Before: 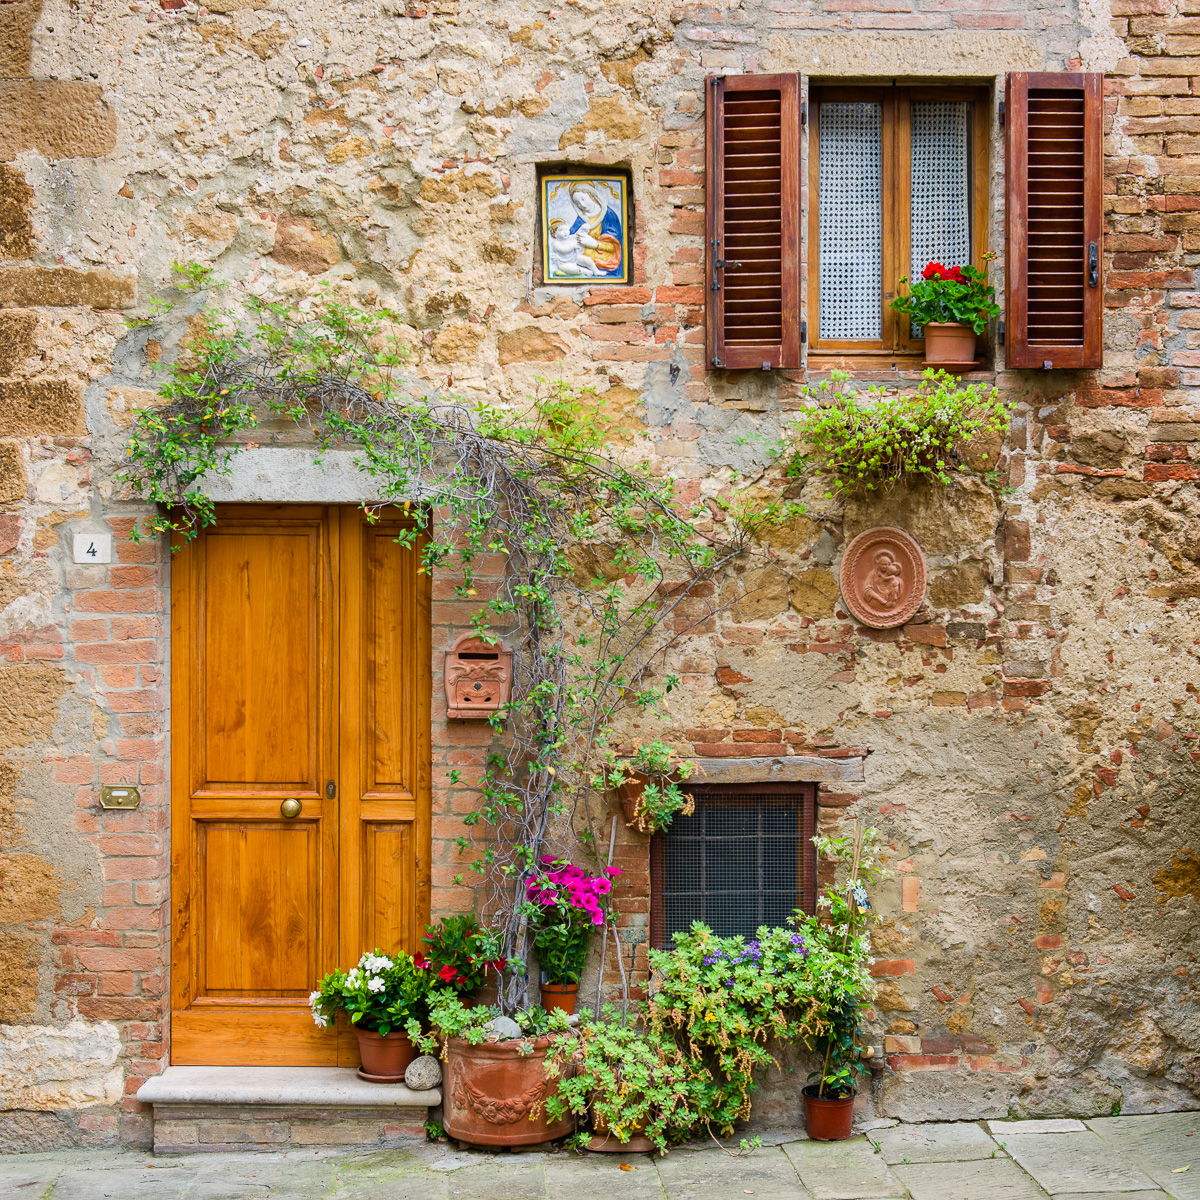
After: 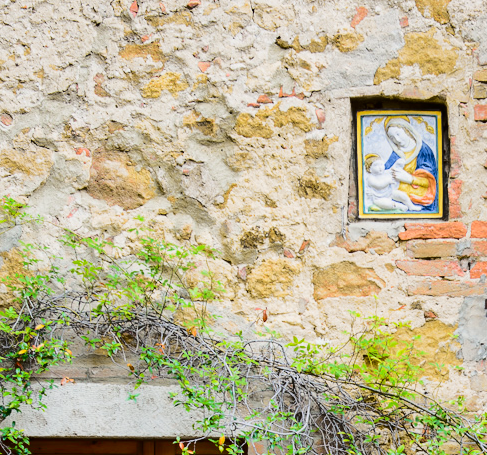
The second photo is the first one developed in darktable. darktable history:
tone curve: curves: ch0 [(0, 0) (0.094, 0.039) (0.243, 0.155) (0.411, 0.482) (0.479, 0.583) (0.654, 0.742) (0.793, 0.851) (0.994, 0.974)]; ch1 [(0, 0) (0.161, 0.092) (0.35, 0.33) (0.392, 0.392) (0.456, 0.456) (0.505, 0.502) (0.537, 0.518) (0.553, 0.53) (0.573, 0.569) (0.718, 0.718) (1, 1)]; ch2 [(0, 0) (0.346, 0.362) (0.411, 0.412) (0.502, 0.502) (0.531, 0.521) (0.576, 0.553) (0.615, 0.621) (1, 1)], color space Lab, independent channels, preserve colors none
crop: left 15.452%, top 5.459%, right 43.956%, bottom 56.62%
shadows and highlights: shadows 25, highlights -25
